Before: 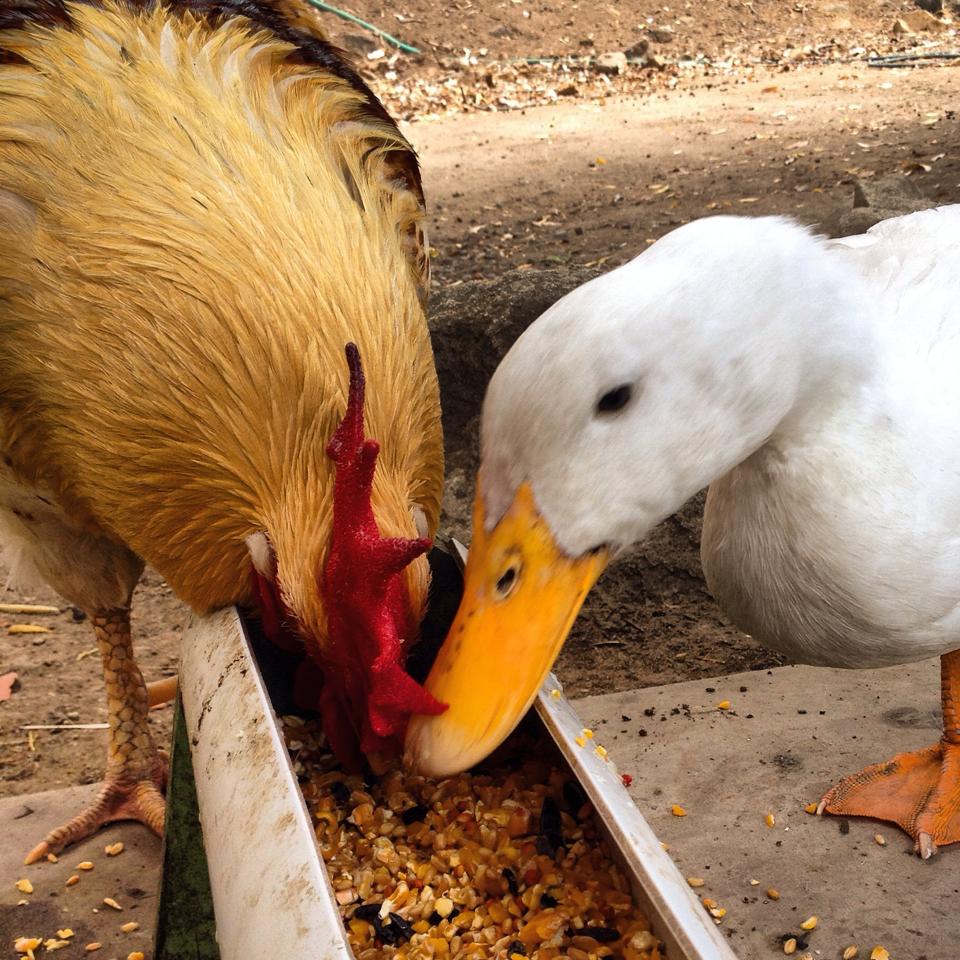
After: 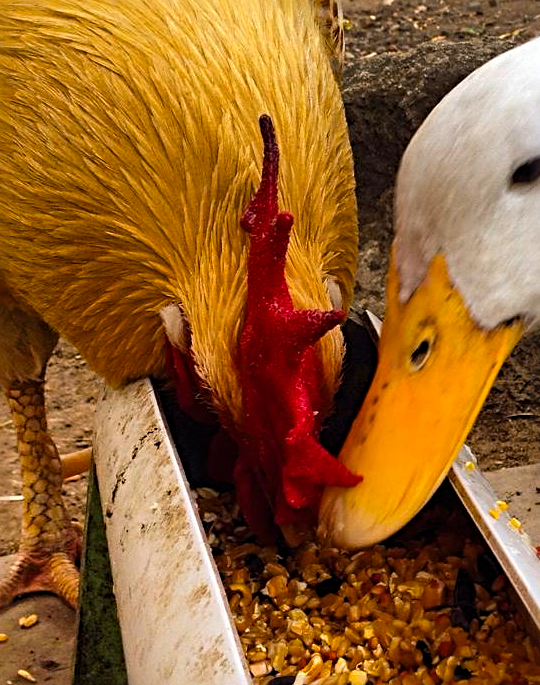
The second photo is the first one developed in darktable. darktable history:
sharpen: radius 4
color balance rgb: perceptual saturation grading › global saturation 20%, global vibrance 20%
crop: left 8.966%, top 23.852%, right 34.699%, bottom 4.703%
